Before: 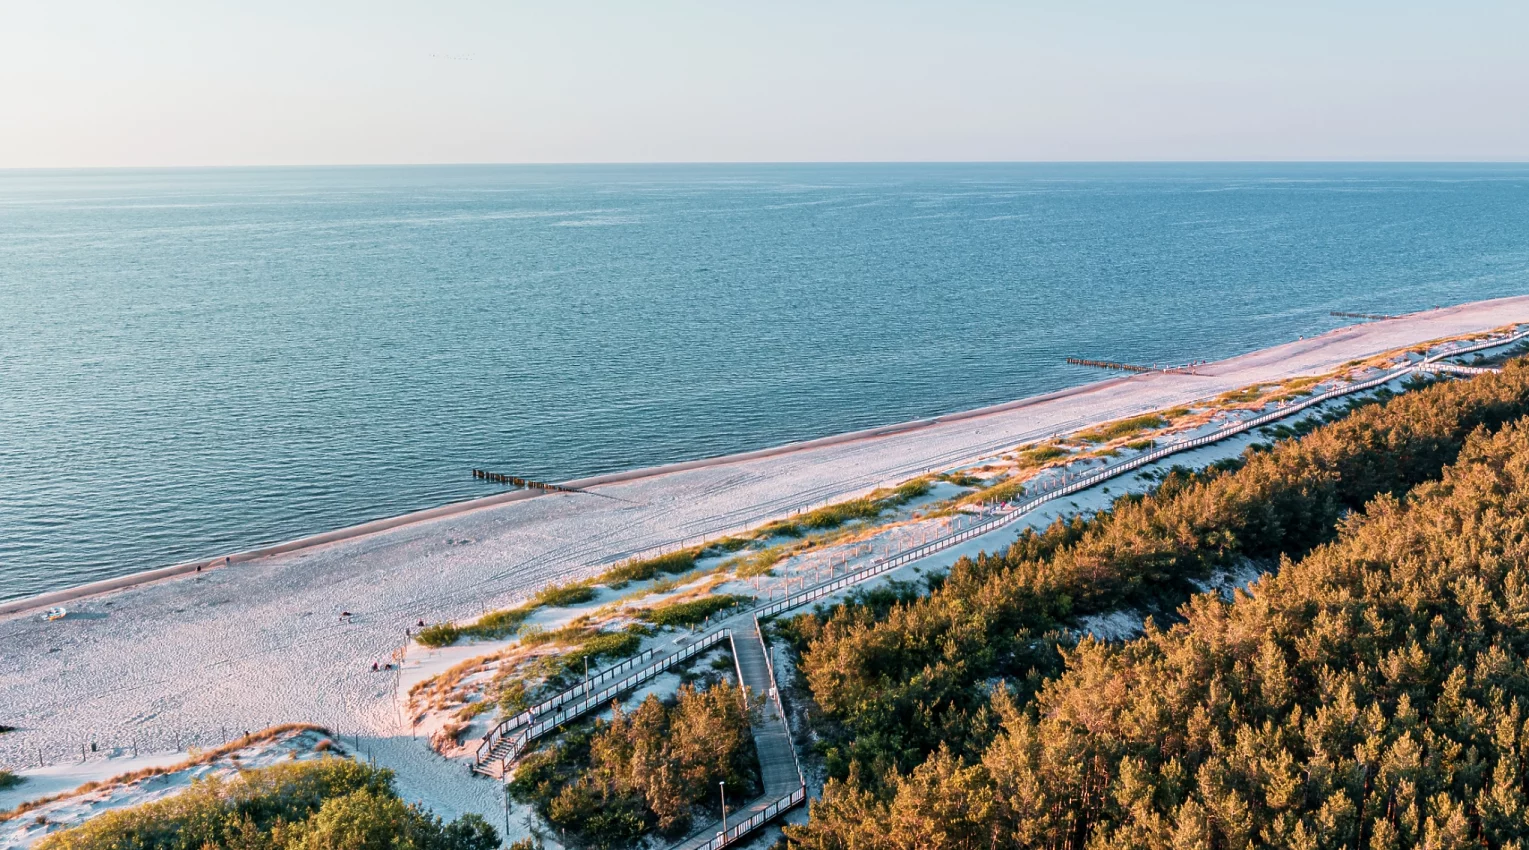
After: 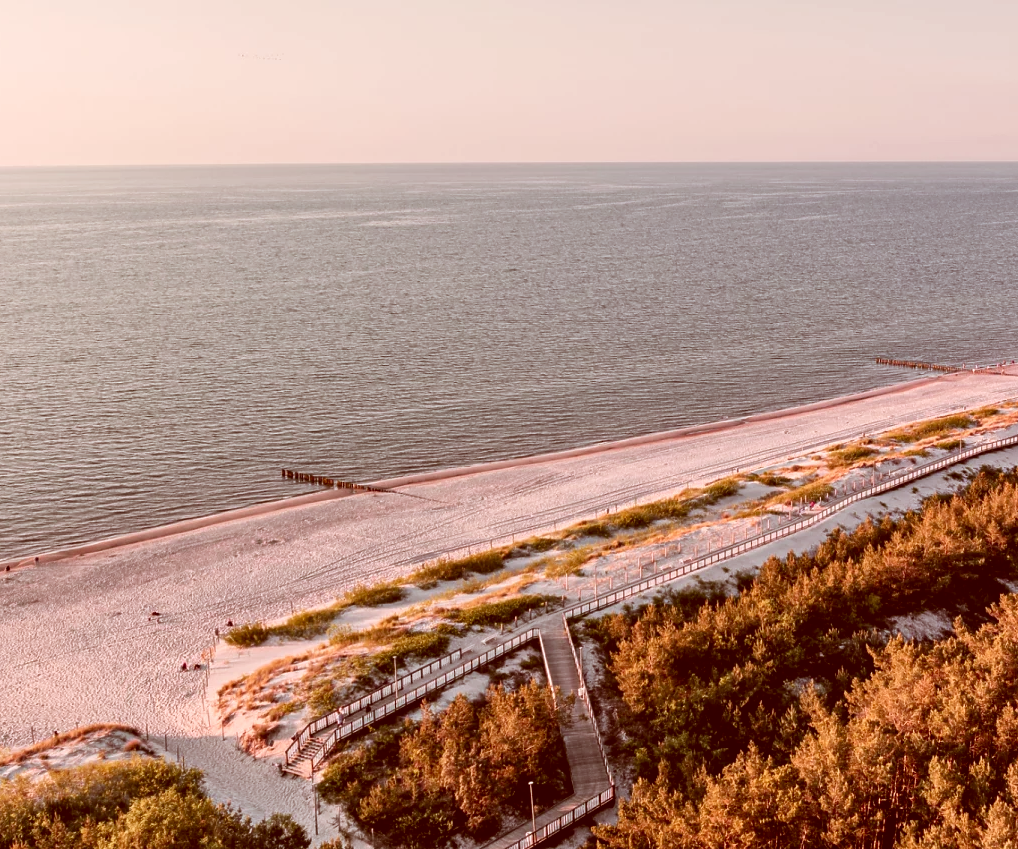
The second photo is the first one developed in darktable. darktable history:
crop and rotate: left 12.537%, right 20.883%
color correction: highlights a* 9.01, highlights b* 8.76, shadows a* 39.7, shadows b* 39.53, saturation 0.769
